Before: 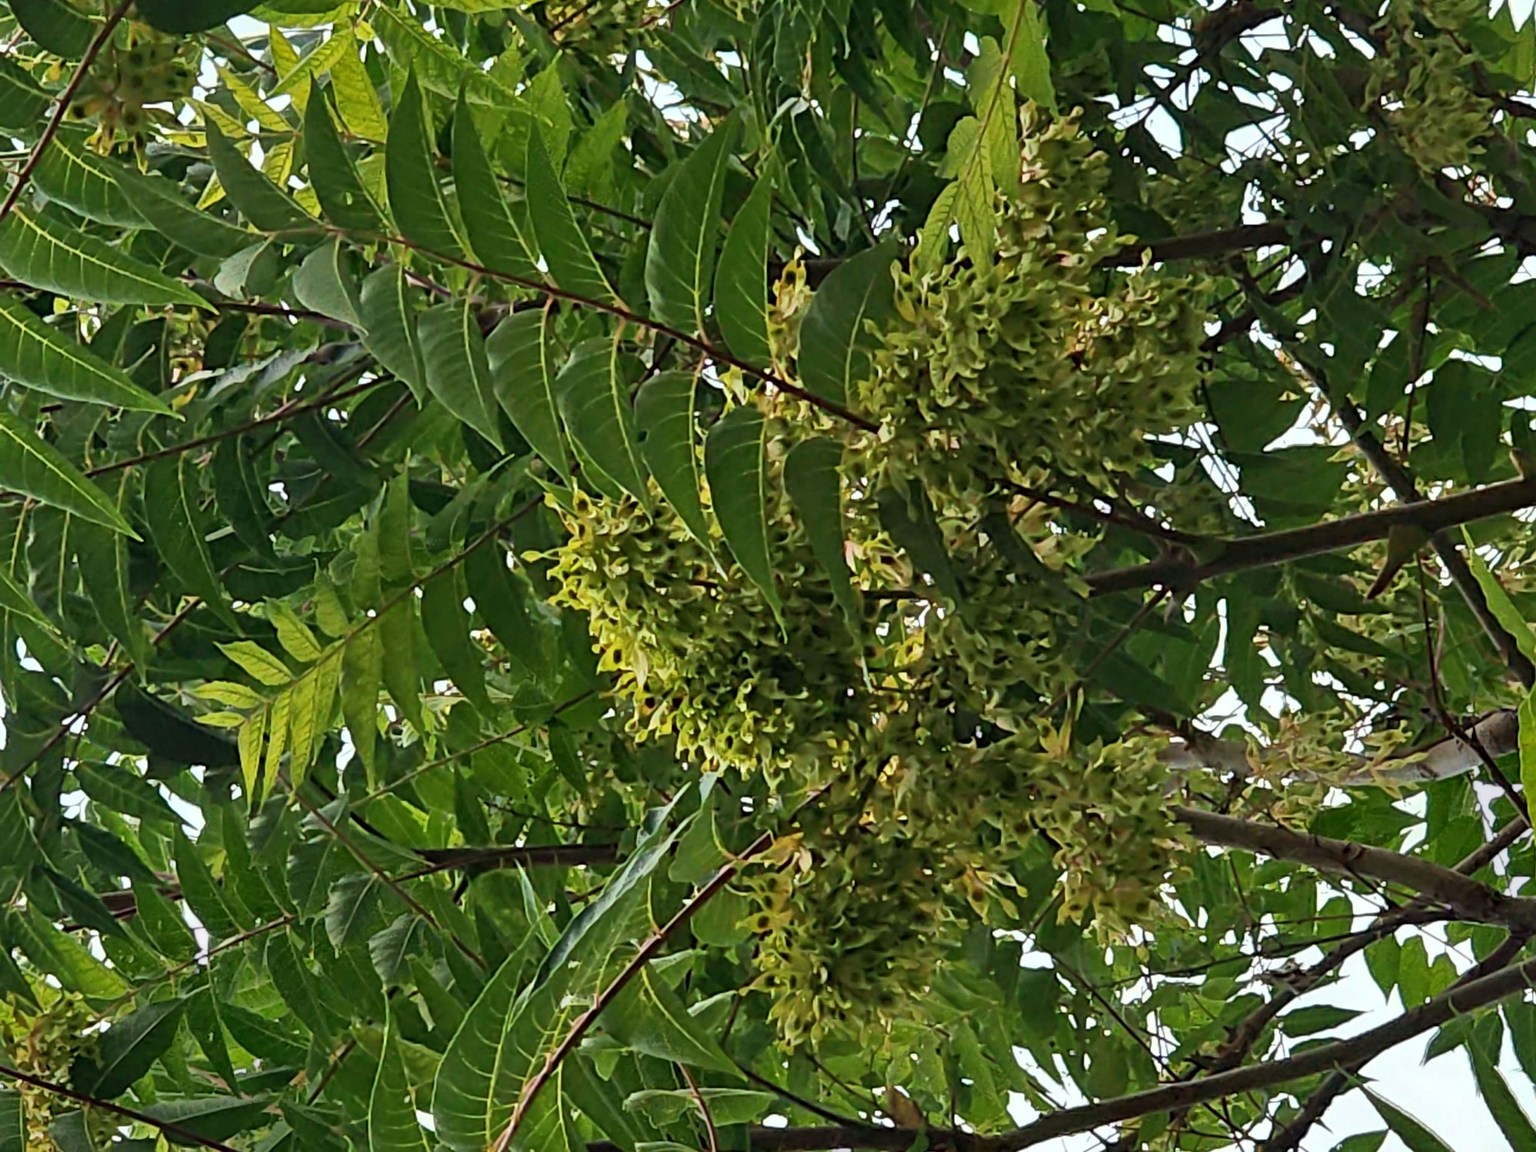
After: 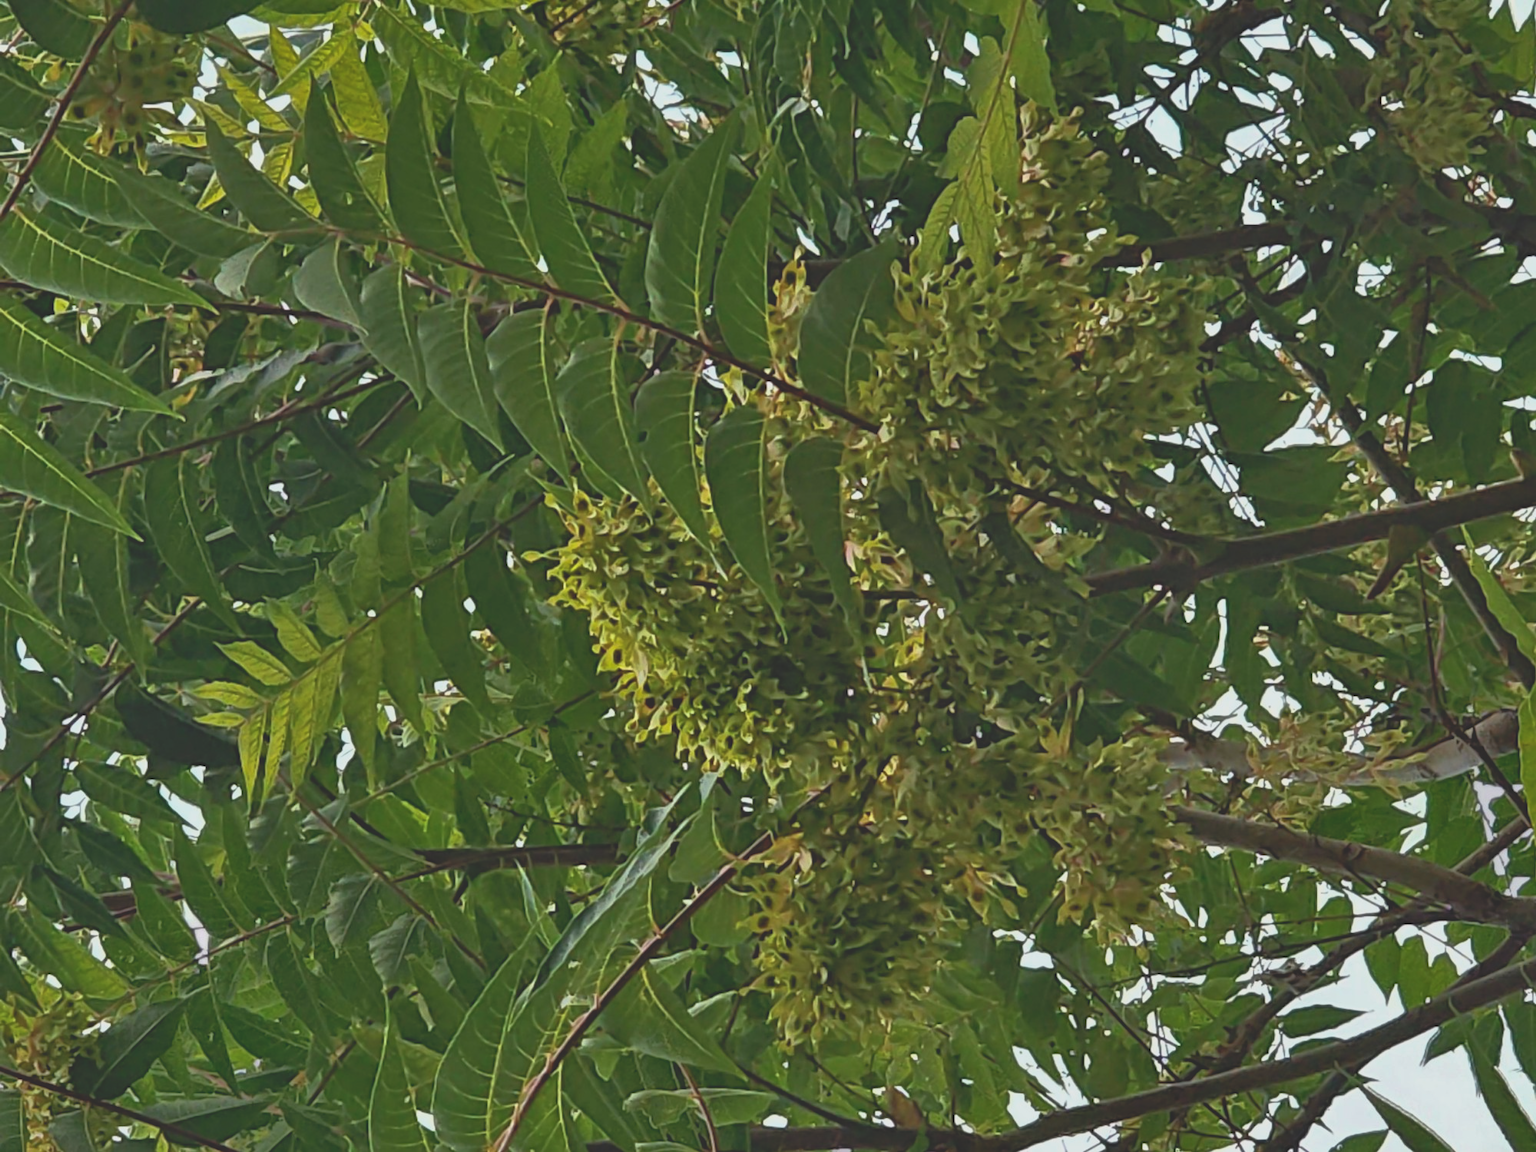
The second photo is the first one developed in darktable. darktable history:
rgb curve: curves: ch0 [(0, 0) (0.415, 0.237) (1, 1)]
tone curve: curves: ch0 [(0, 0.172) (1, 0.91)], color space Lab, independent channels, preserve colors none
shadows and highlights: radius 118.69, shadows 42.21, highlights -61.56, soften with gaussian
